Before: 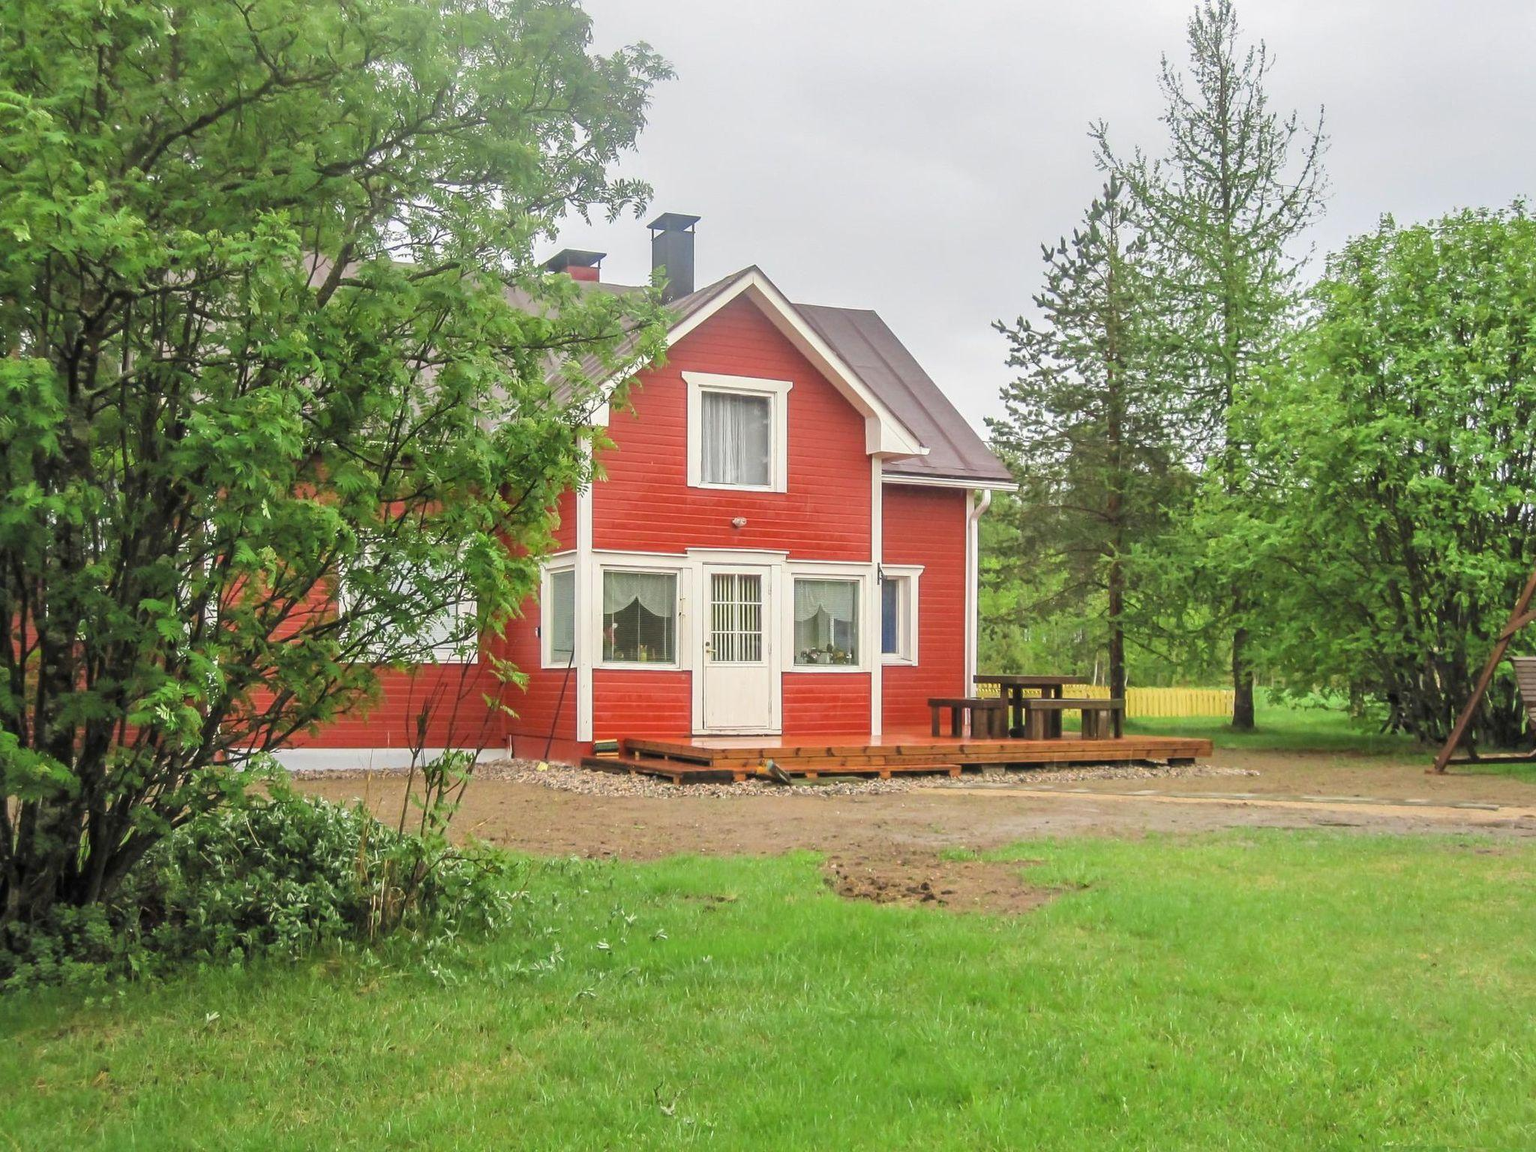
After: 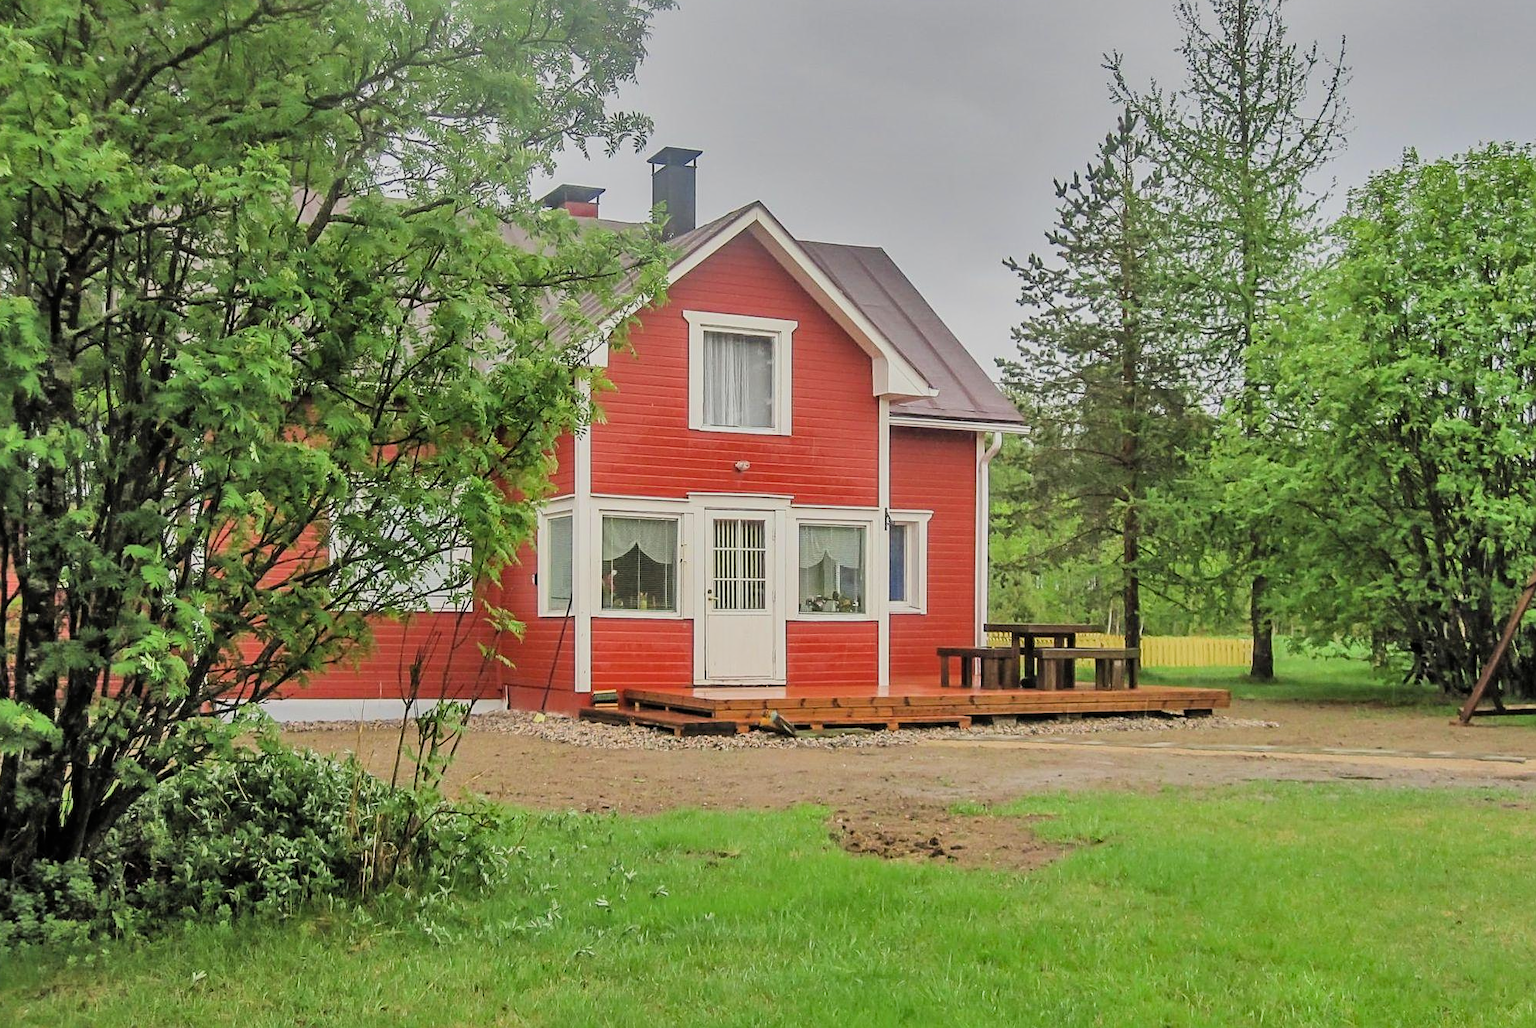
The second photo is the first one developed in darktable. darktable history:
shadows and highlights: shadows 60.65, highlights -60.53, soften with gaussian
crop: left 1.288%, top 6.163%, right 1.71%, bottom 7.185%
filmic rgb: black relative exposure -7.65 EV, white relative exposure 4.56 EV, hardness 3.61, contrast 1.061, color science v6 (2022)
sharpen: on, module defaults
